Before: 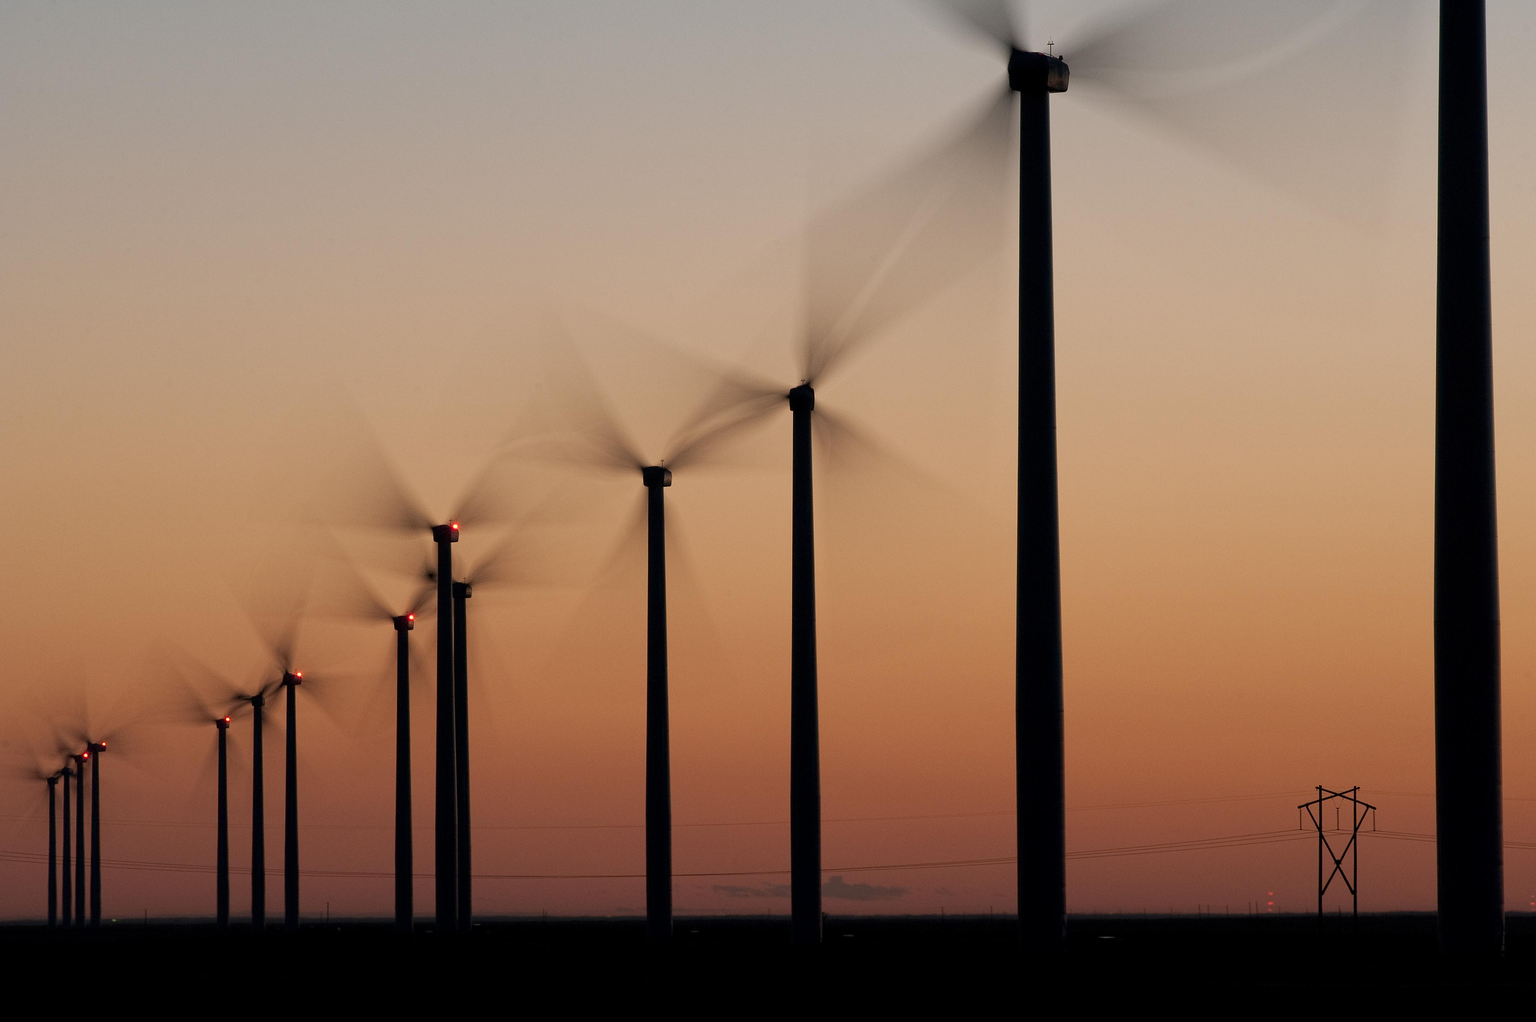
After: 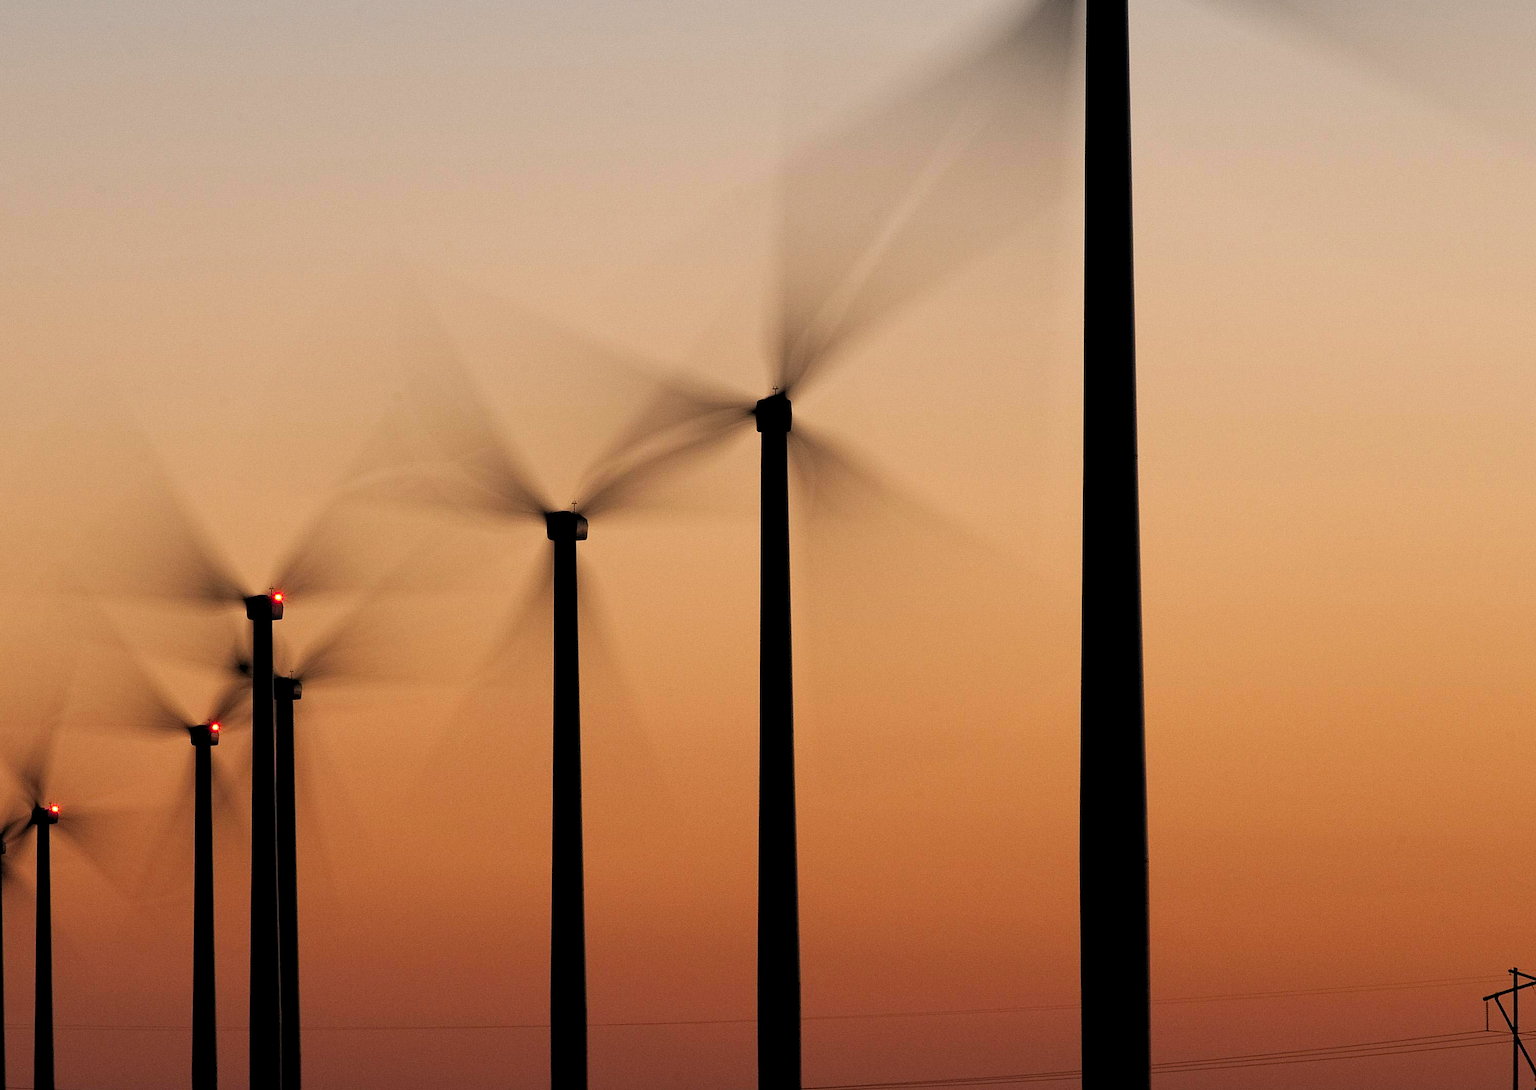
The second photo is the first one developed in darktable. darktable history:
levels: levels [0.062, 0.494, 0.925]
crop and rotate: left 17.007%, top 10.682%, right 13.058%, bottom 14.708%
contrast brightness saturation: contrast 0.088, saturation 0.269
